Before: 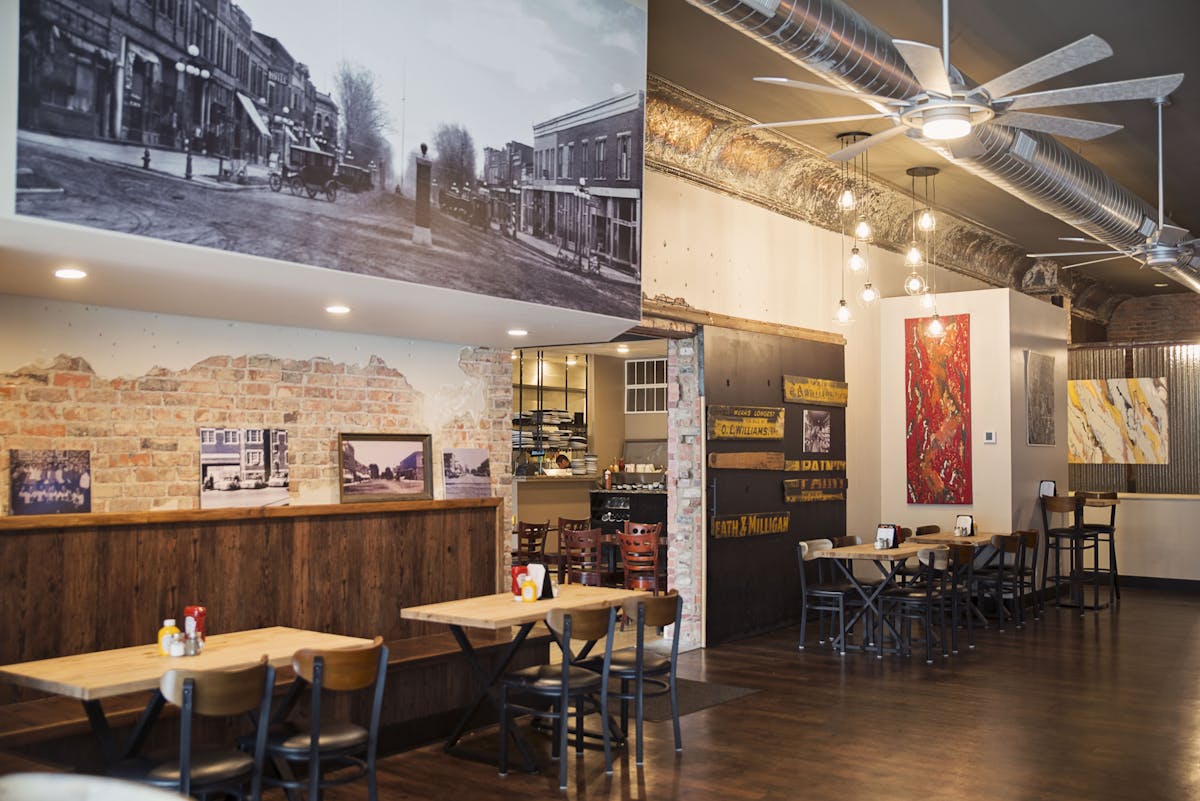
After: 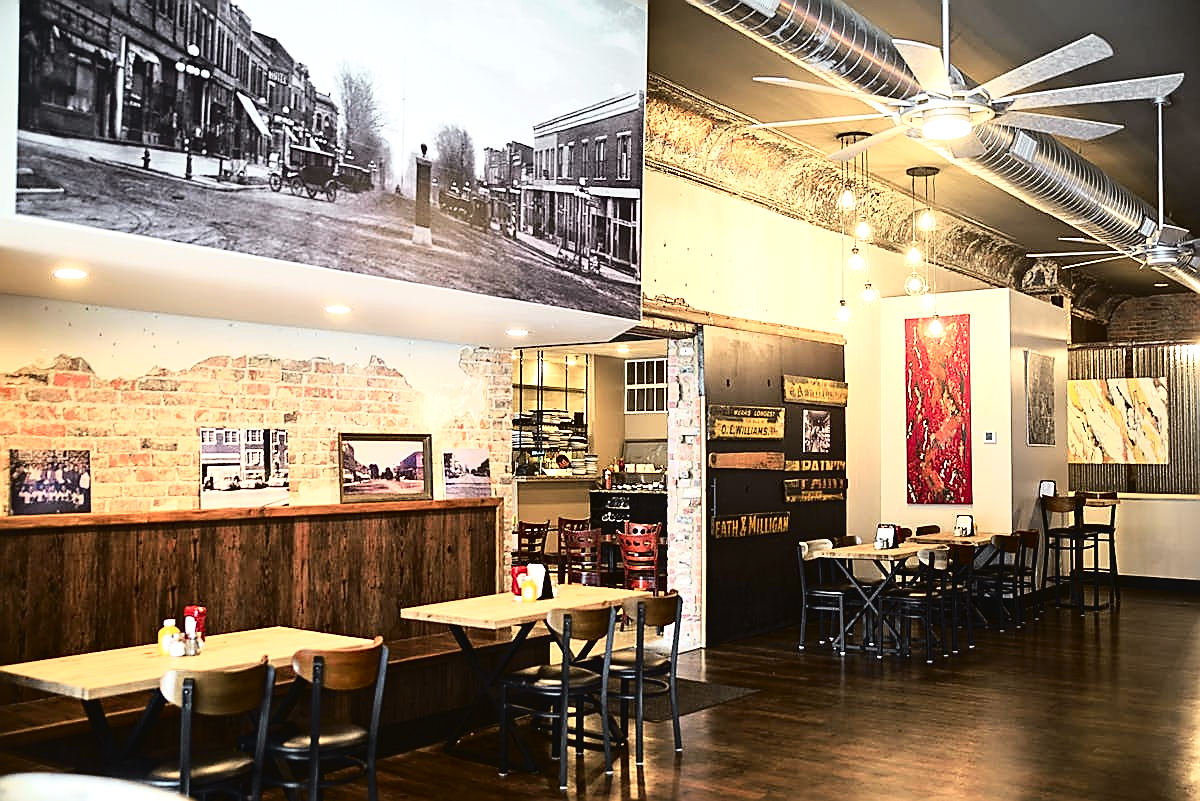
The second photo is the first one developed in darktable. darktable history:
exposure: black level correction 0.001, exposure 0.143 EV, compensate highlight preservation false
tone equalizer: -8 EV -0.744 EV, -7 EV -0.726 EV, -6 EV -0.64 EV, -5 EV -0.391 EV, -3 EV 0.401 EV, -2 EV 0.6 EV, -1 EV 0.692 EV, +0 EV 0.72 EV, edges refinement/feathering 500, mask exposure compensation -1.57 EV, preserve details no
sharpen: radius 1.428, amount 1.249, threshold 0.718
tone curve: curves: ch0 [(0.003, 0.029) (0.037, 0.036) (0.149, 0.117) (0.297, 0.318) (0.422, 0.474) (0.531, 0.6) (0.743, 0.809) (0.889, 0.941) (1, 0.98)]; ch1 [(0, 0) (0.305, 0.325) (0.453, 0.437) (0.482, 0.479) (0.501, 0.5) (0.506, 0.503) (0.564, 0.578) (0.587, 0.625) (0.666, 0.727) (1, 1)]; ch2 [(0, 0) (0.323, 0.277) (0.408, 0.399) (0.45, 0.48) (0.499, 0.502) (0.512, 0.523) (0.57, 0.595) (0.653, 0.671) (0.768, 0.744) (1, 1)], color space Lab, independent channels, preserve colors none
